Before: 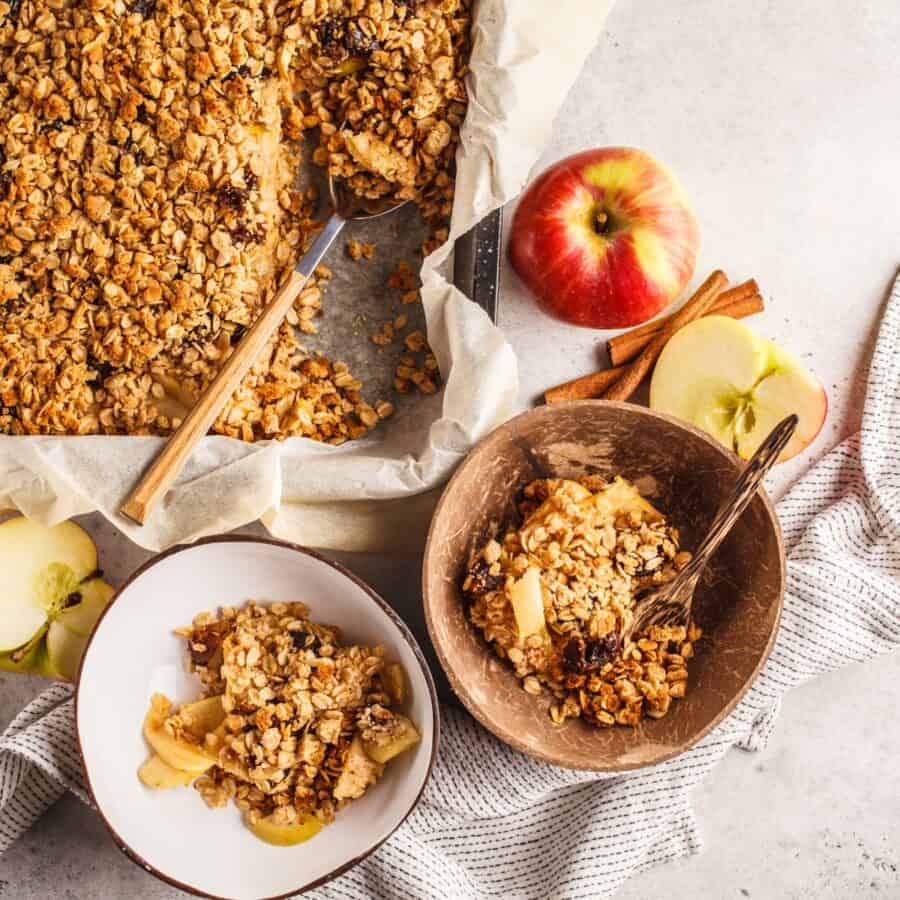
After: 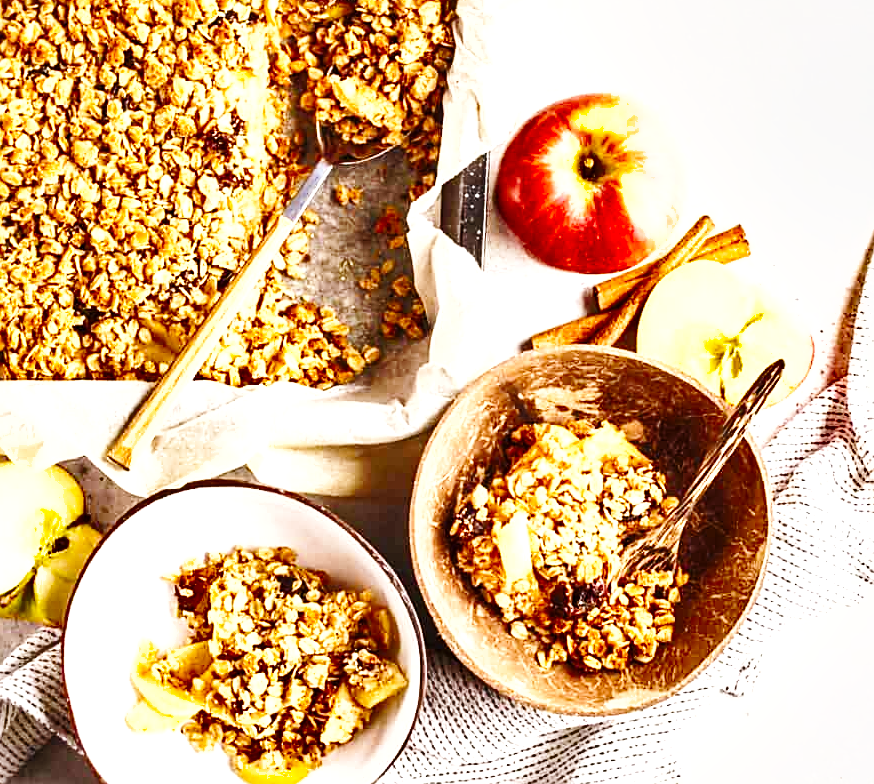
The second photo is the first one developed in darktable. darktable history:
crop: left 1.507%, top 6.147%, right 1.379%, bottom 6.637%
shadows and highlights: soften with gaussian
tone equalizer: on, module defaults
sharpen: on, module defaults
base curve: curves: ch0 [(0, 0) (0.032, 0.025) (0.121, 0.166) (0.206, 0.329) (0.605, 0.79) (1, 1)], preserve colors none
exposure: black level correction 0.001, exposure 1.116 EV, compensate highlight preservation false
color balance rgb: global vibrance 10%
